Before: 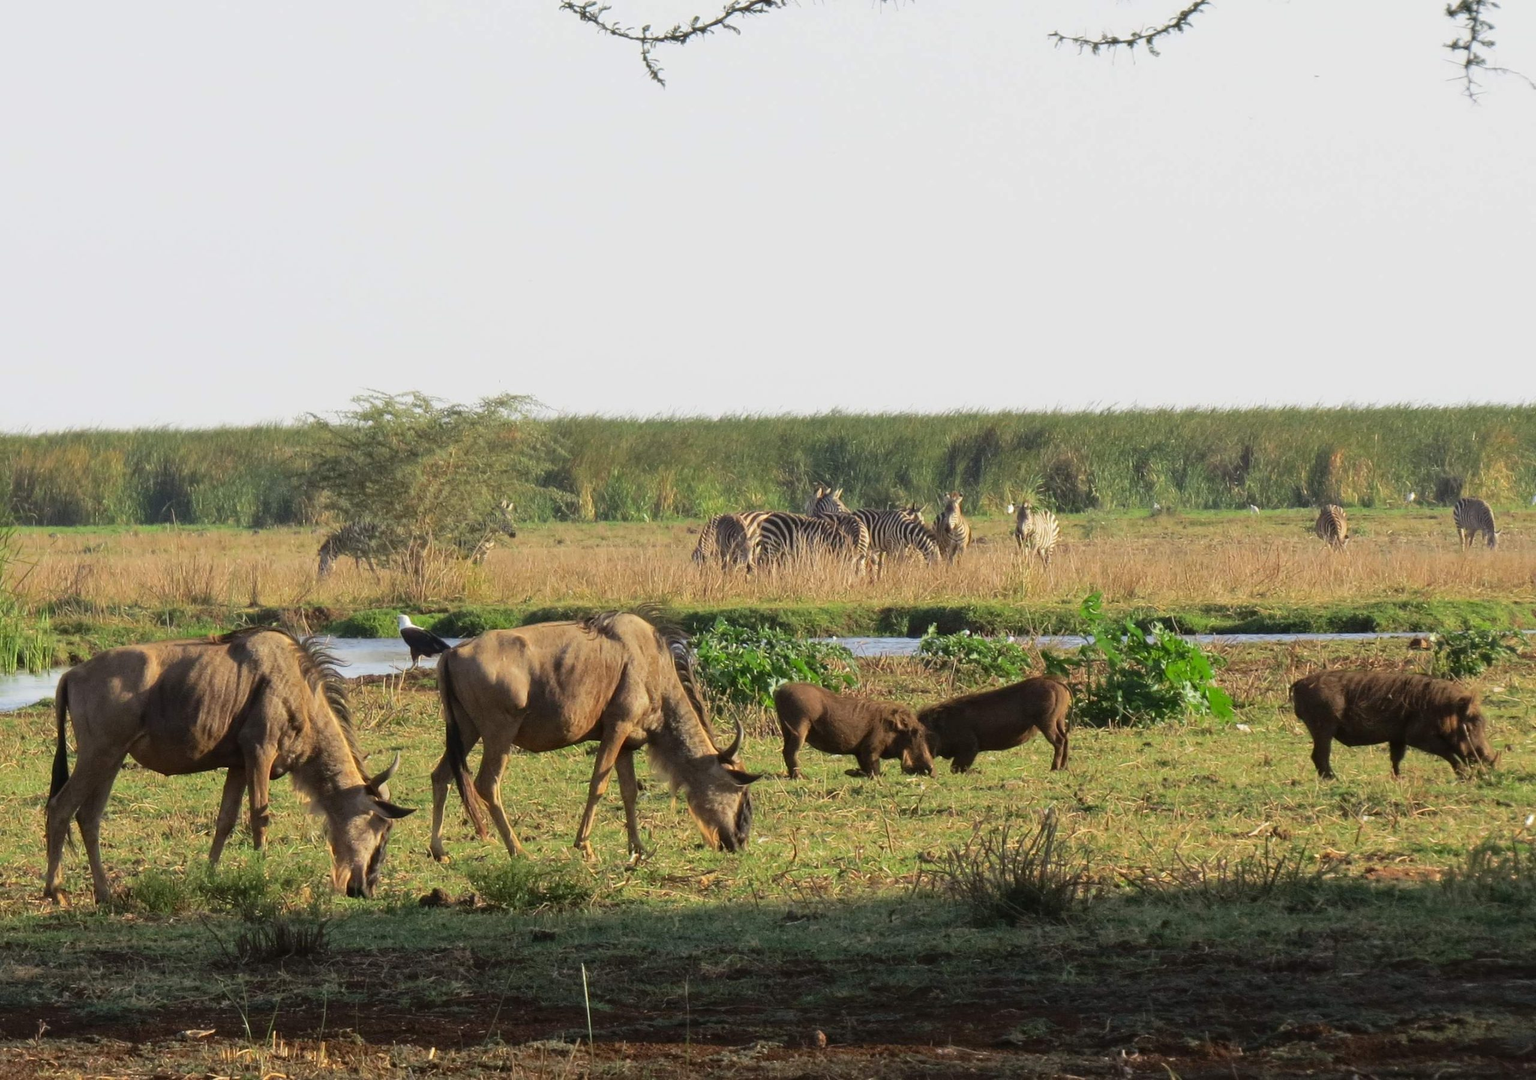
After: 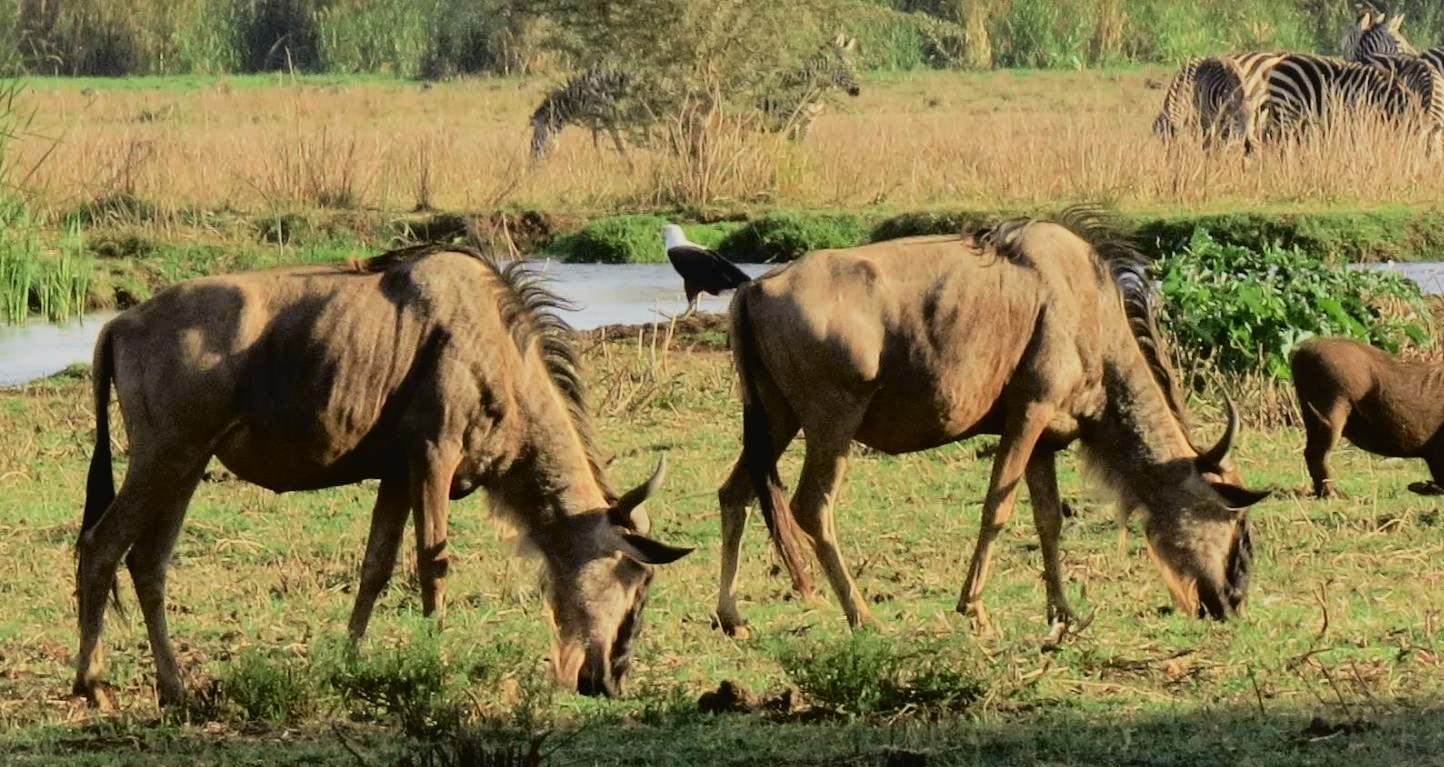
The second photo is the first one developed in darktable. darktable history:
crop: top 44.483%, right 43.593%, bottom 12.892%
tone curve: curves: ch0 [(0.003, 0.029) (0.037, 0.036) (0.149, 0.117) (0.297, 0.318) (0.422, 0.474) (0.531, 0.6) (0.743, 0.809) (0.877, 0.901) (1, 0.98)]; ch1 [(0, 0) (0.305, 0.325) (0.453, 0.437) (0.482, 0.479) (0.501, 0.5) (0.506, 0.503) (0.567, 0.572) (0.605, 0.608) (0.668, 0.69) (1, 1)]; ch2 [(0, 0) (0.313, 0.306) (0.4, 0.399) (0.45, 0.48) (0.499, 0.502) (0.512, 0.523) (0.57, 0.595) (0.653, 0.662) (1, 1)], color space Lab, independent channels, preserve colors none
vignetting: fall-off start 100%, brightness 0.05, saturation 0
filmic rgb: black relative exposure -7.65 EV, white relative exposure 4.56 EV, hardness 3.61, contrast 1.05
